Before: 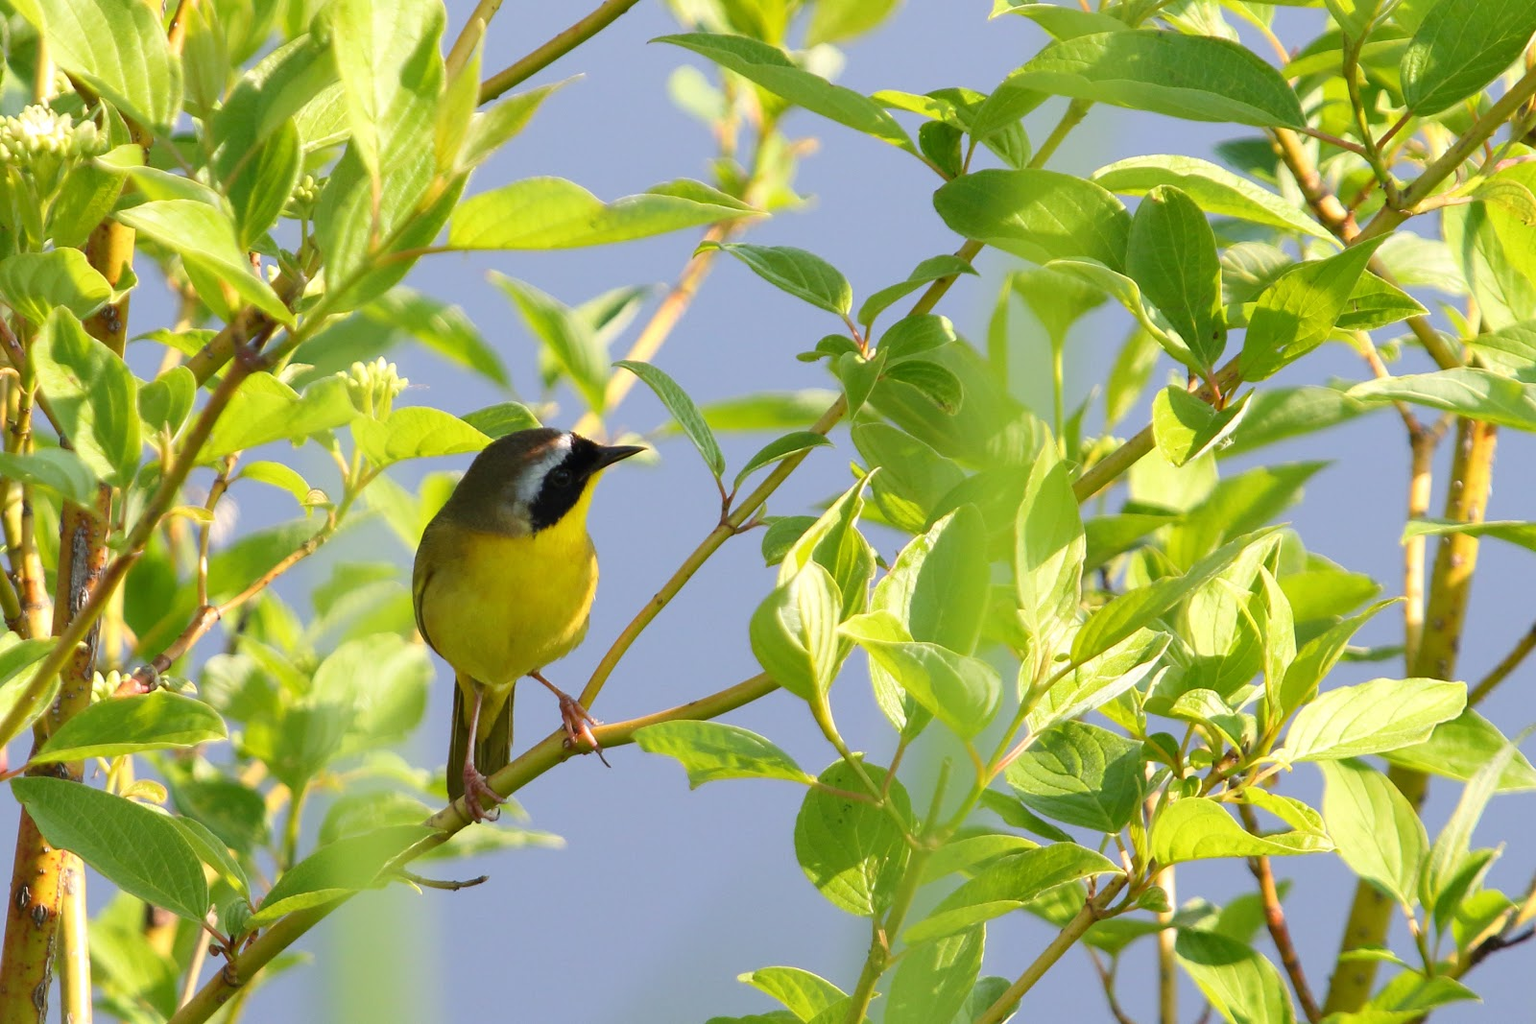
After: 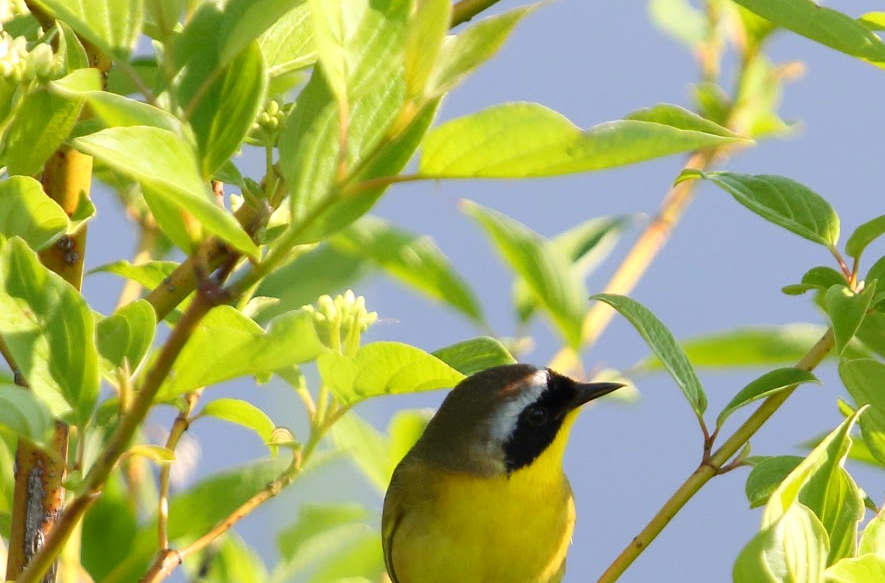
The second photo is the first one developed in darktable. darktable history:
crop and rotate: left 3.045%, top 7.708%, right 41.642%, bottom 37.653%
contrast brightness saturation: contrast 0.083, saturation 0.016
